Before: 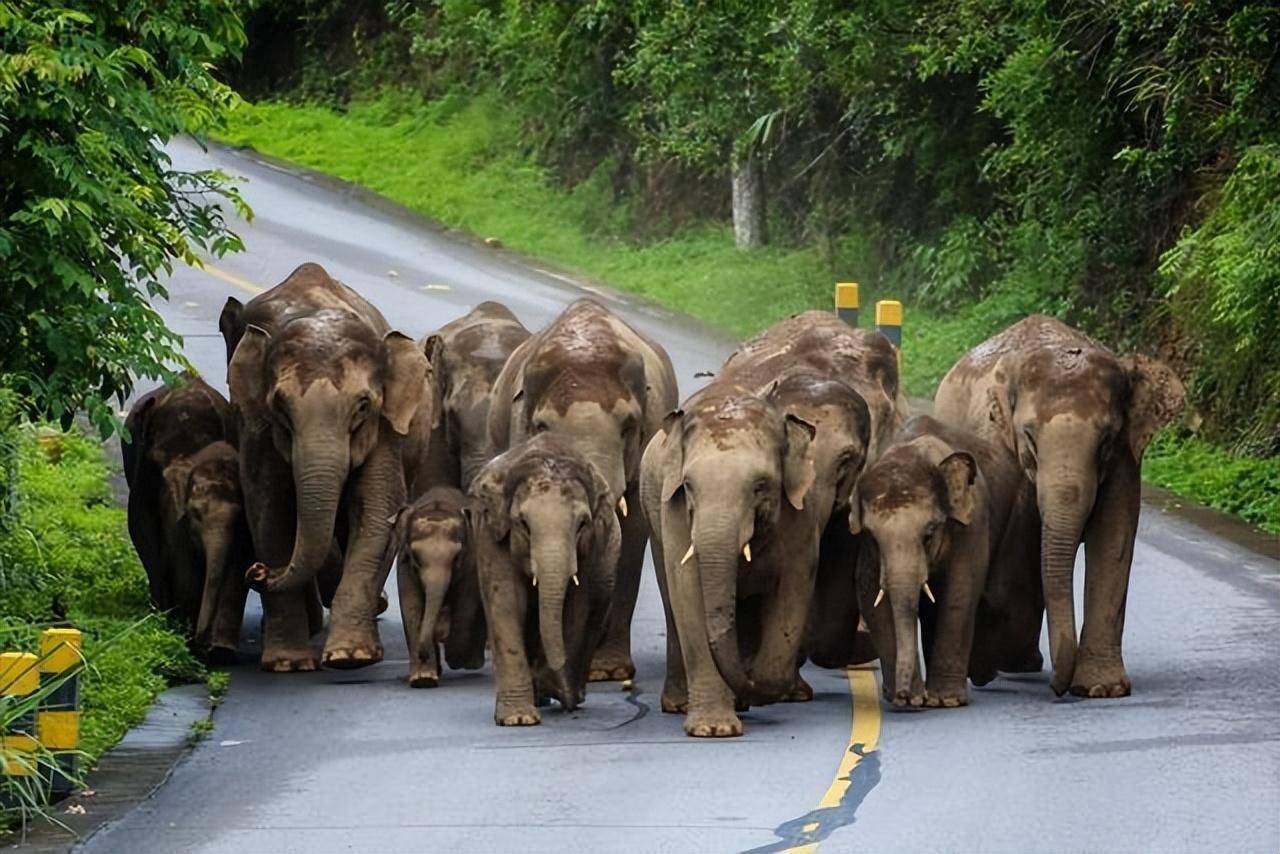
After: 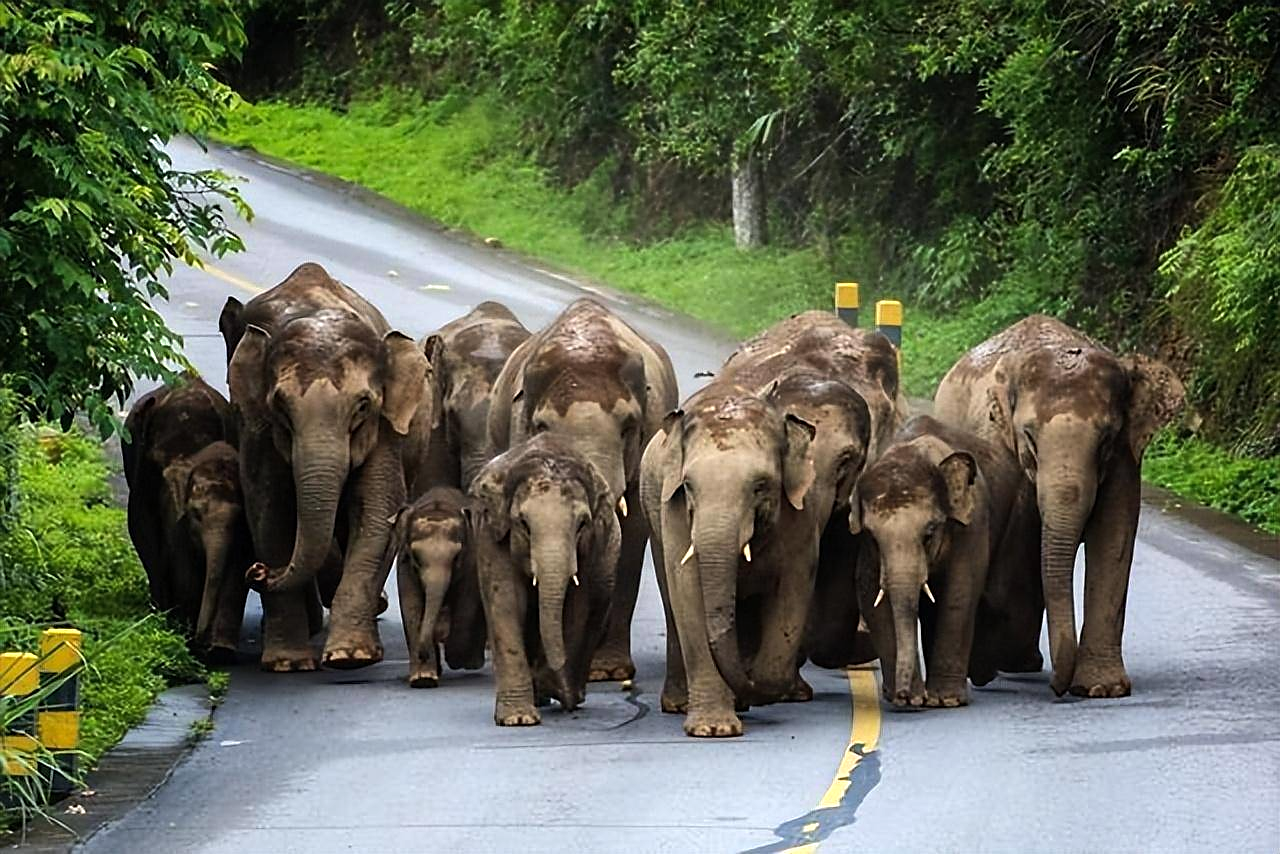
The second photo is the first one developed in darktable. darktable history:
sharpen: radius 1.864, amount 0.398, threshold 1.271
tone equalizer: -8 EV -0.417 EV, -7 EV -0.389 EV, -6 EV -0.333 EV, -5 EV -0.222 EV, -3 EV 0.222 EV, -2 EV 0.333 EV, -1 EV 0.389 EV, +0 EV 0.417 EV, edges refinement/feathering 500, mask exposure compensation -1.57 EV, preserve details no
shadows and highlights: shadows 25, highlights -25
